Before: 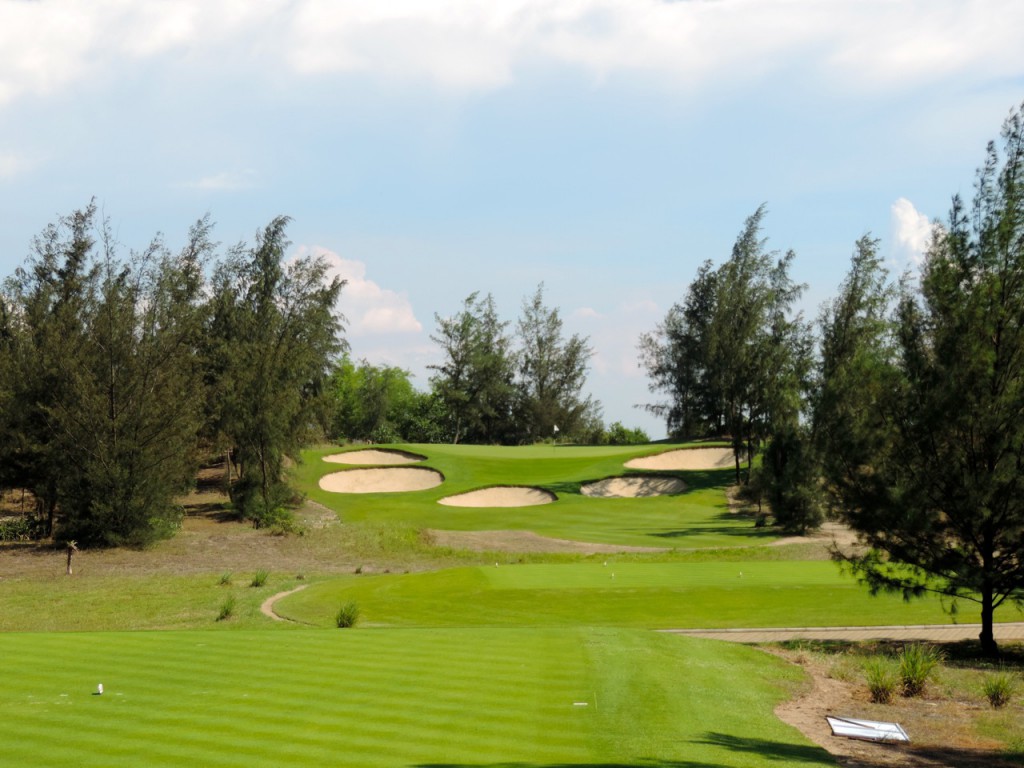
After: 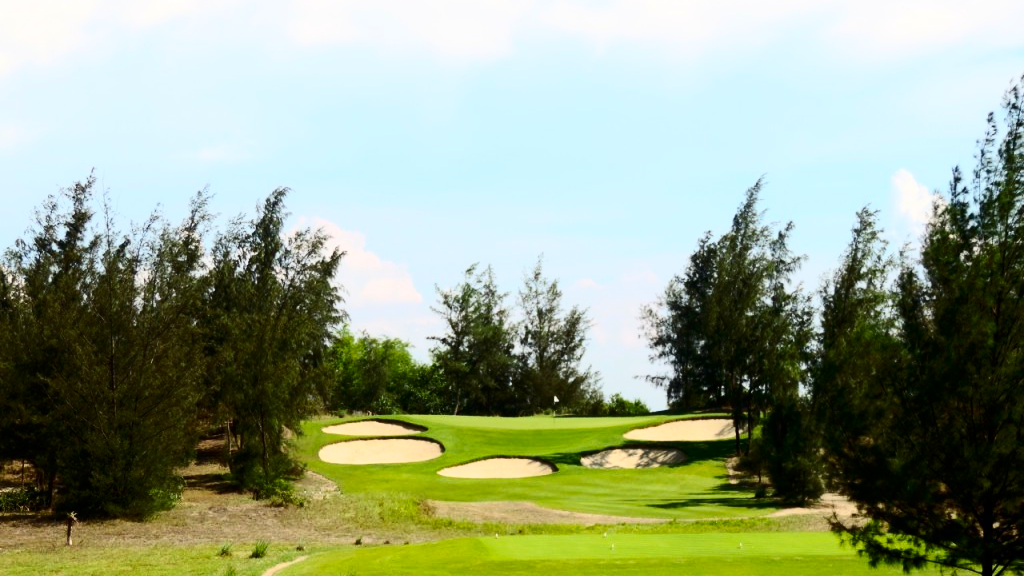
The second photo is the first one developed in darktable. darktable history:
crop: top 3.857%, bottom 21.132%
contrast brightness saturation: contrast 0.4, brightness 0.05, saturation 0.25
